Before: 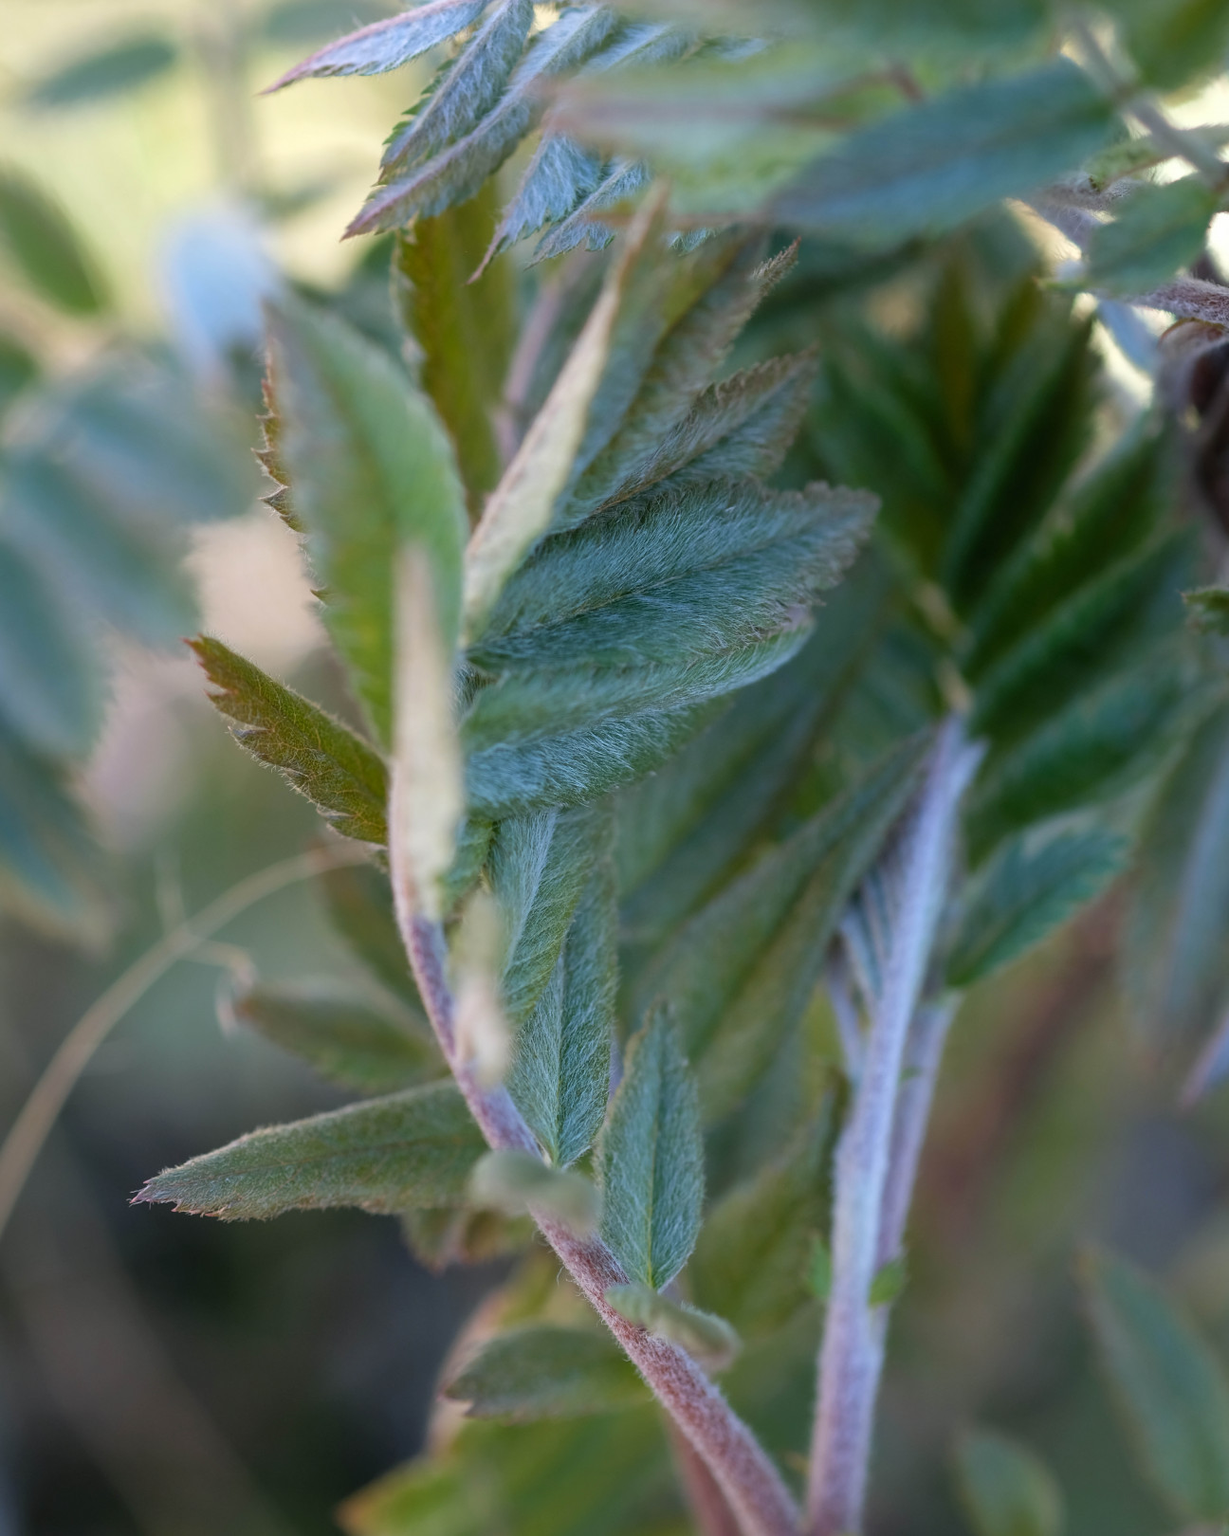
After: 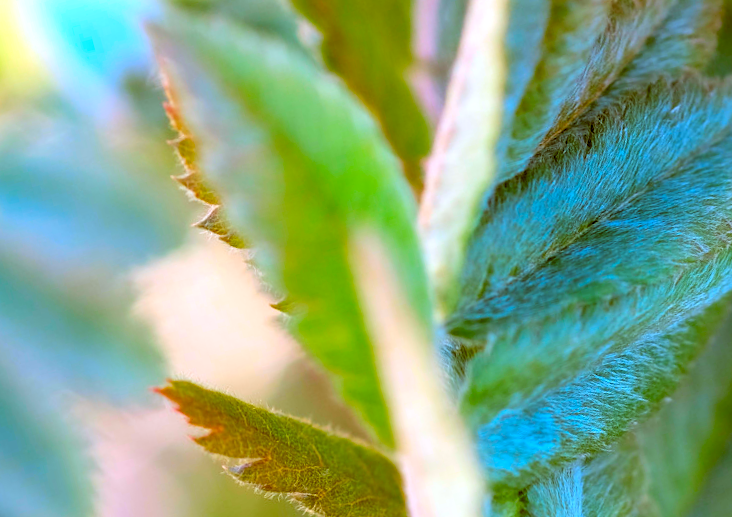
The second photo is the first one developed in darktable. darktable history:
crop and rotate: left 3.047%, top 7.509%, right 42.236%, bottom 37.598%
tone curve: curves: ch0 [(0, 0) (0.08, 0.069) (0.4, 0.391) (0.6, 0.609) (0.92, 0.93) (1, 1)], color space Lab, independent channels, preserve colors none
exposure: exposure 0.6 EV, compensate highlight preservation false
color balance: lift [1, 1.011, 0.999, 0.989], gamma [1.109, 1.045, 1.039, 0.955], gain [0.917, 0.936, 0.952, 1.064], contrast 2.32%, contrast fulcrum 19%, output saturation 101%
rgb levels: levels [[0.029, 0.461, 0.922], [0, 0.5, 1], [0, 0.5, 1]]
color correction: saturation 2.15
rotate and perspective: rotation -14.8°, crop left 0.1, crop right 0.903, crop top 0.25, crop bottom 0.748
